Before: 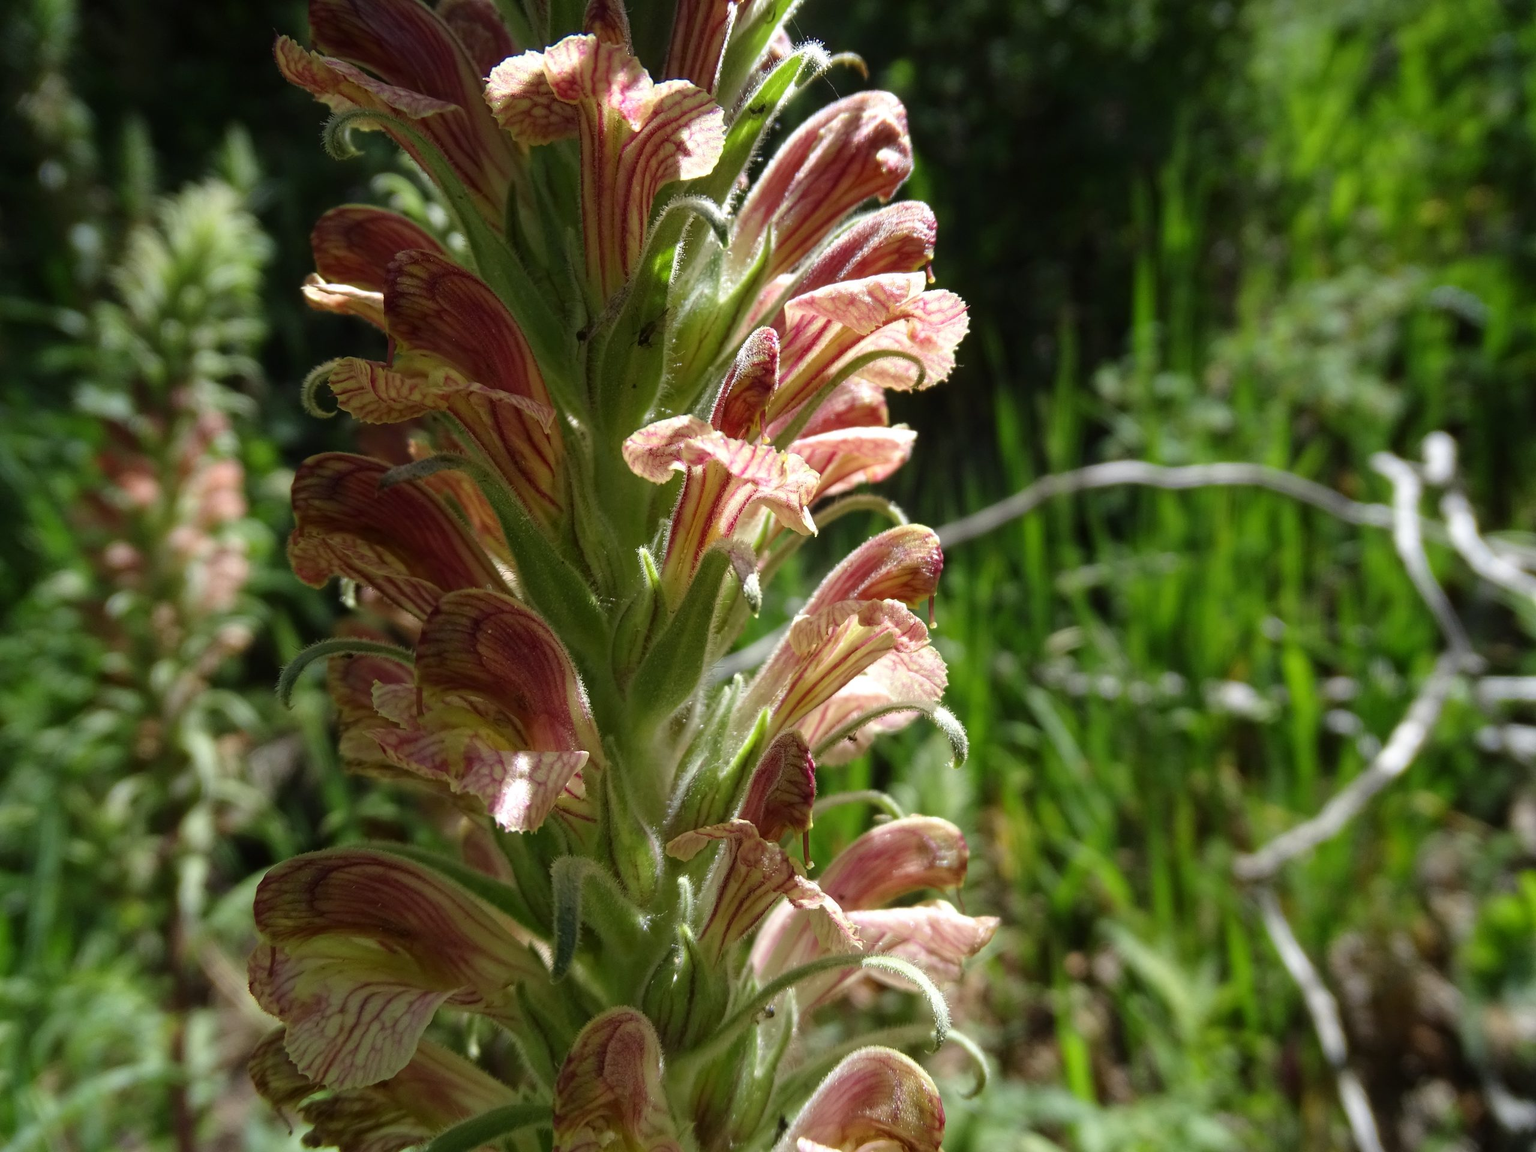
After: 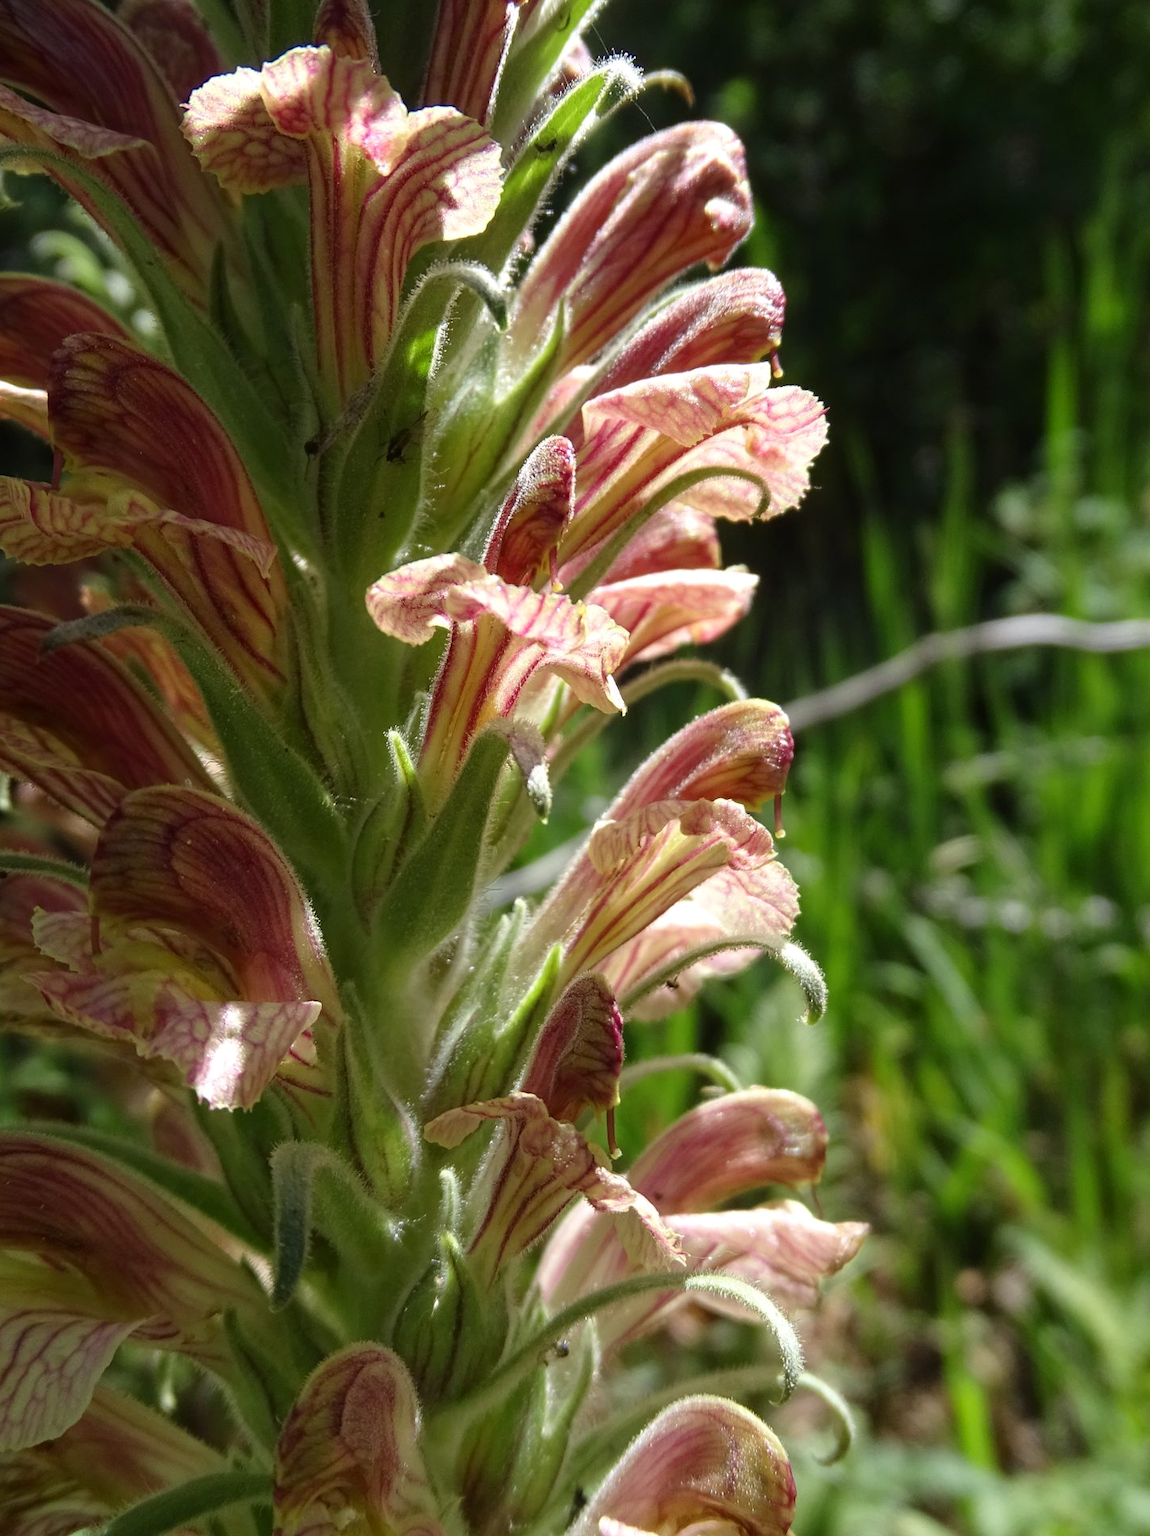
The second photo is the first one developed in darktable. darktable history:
crop and rotate: left 22.694%, right 21.109%
tone equalizer: on, module defaults
levels: mode automatic, levels [0.018, 0.493, 1]
